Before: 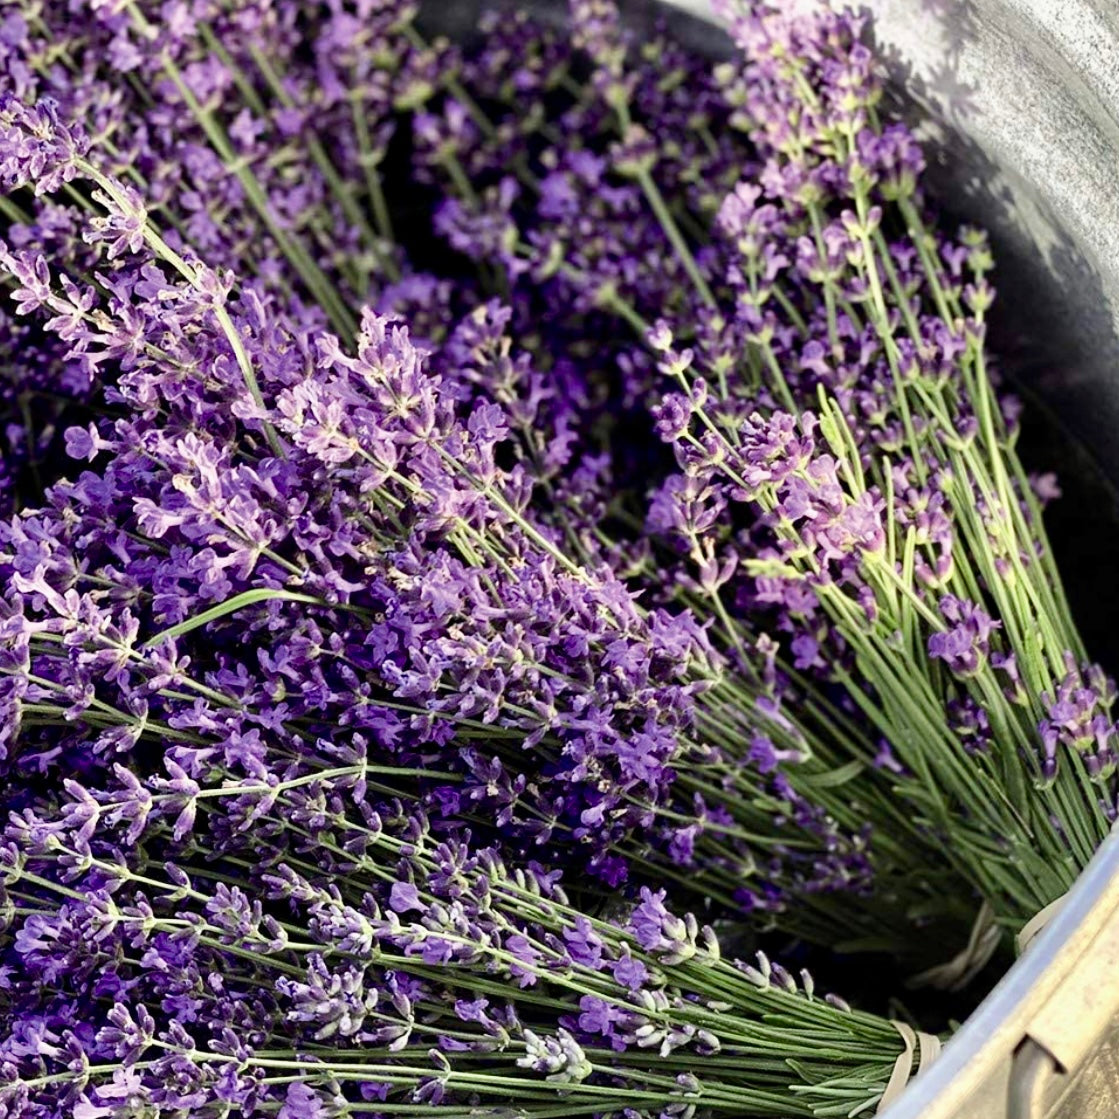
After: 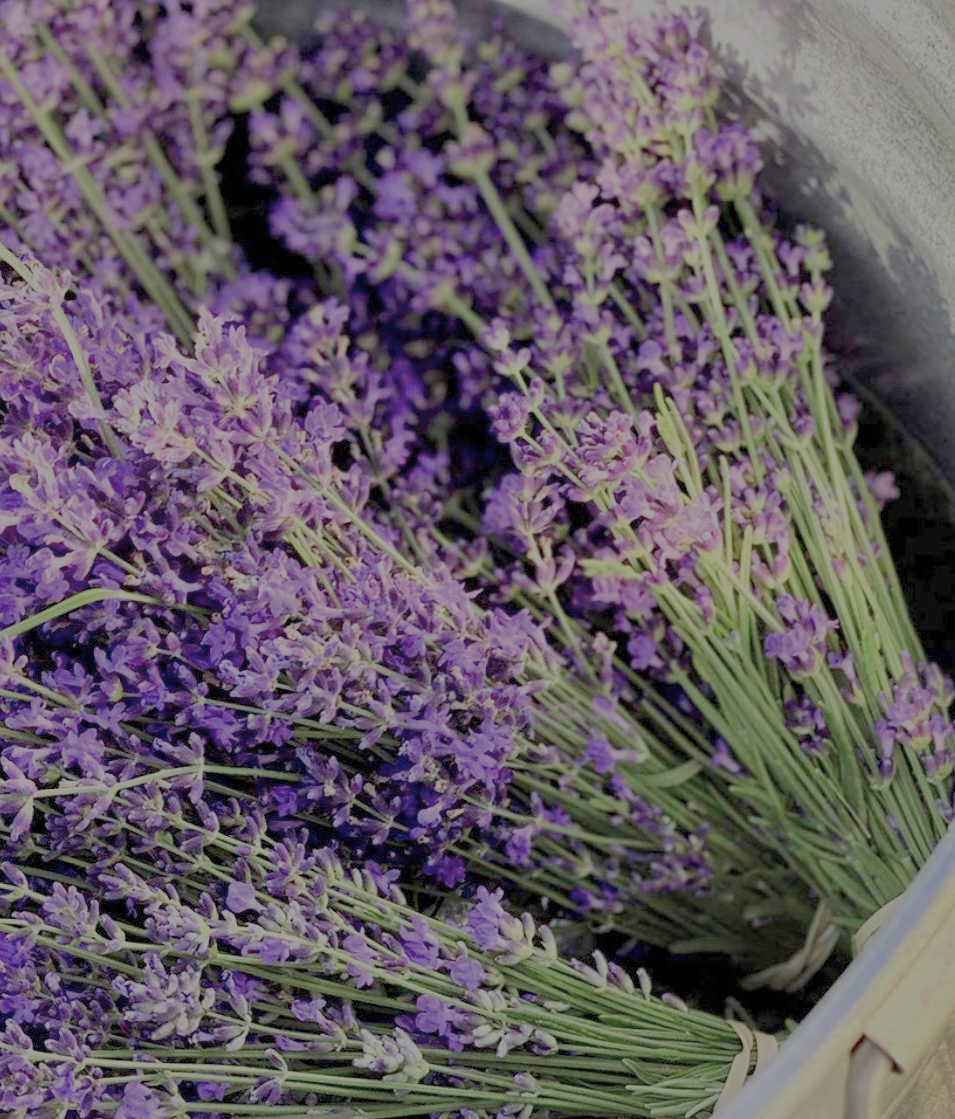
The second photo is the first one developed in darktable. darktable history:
crop and rotate: left 14.594%
filmic rgb: black relative exposure -13.99 EV, white relative exposure 7.96 EV, threshold 5.95 EV, hardness 3.74, latitude 49.96%, contrast 0.505, enable highlight reconstruction true
tone equalizer: edges refinement/feathering 500, mask exposure compensation -1.57 EV, preserve details no
shadows and highlights: on, module defaults
